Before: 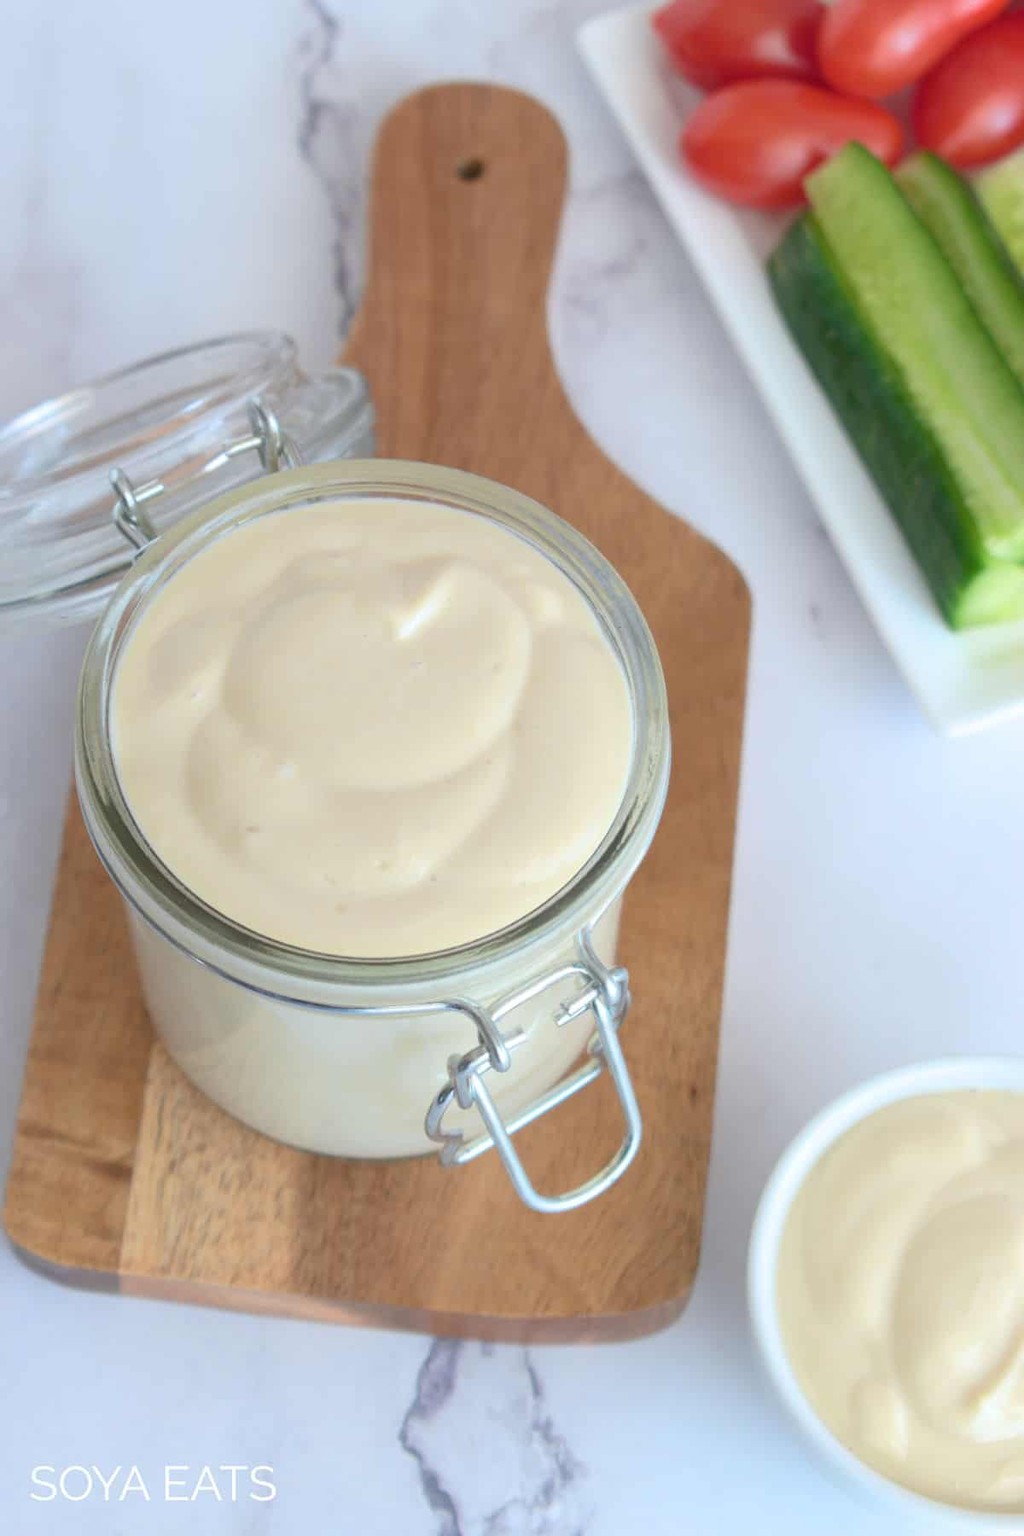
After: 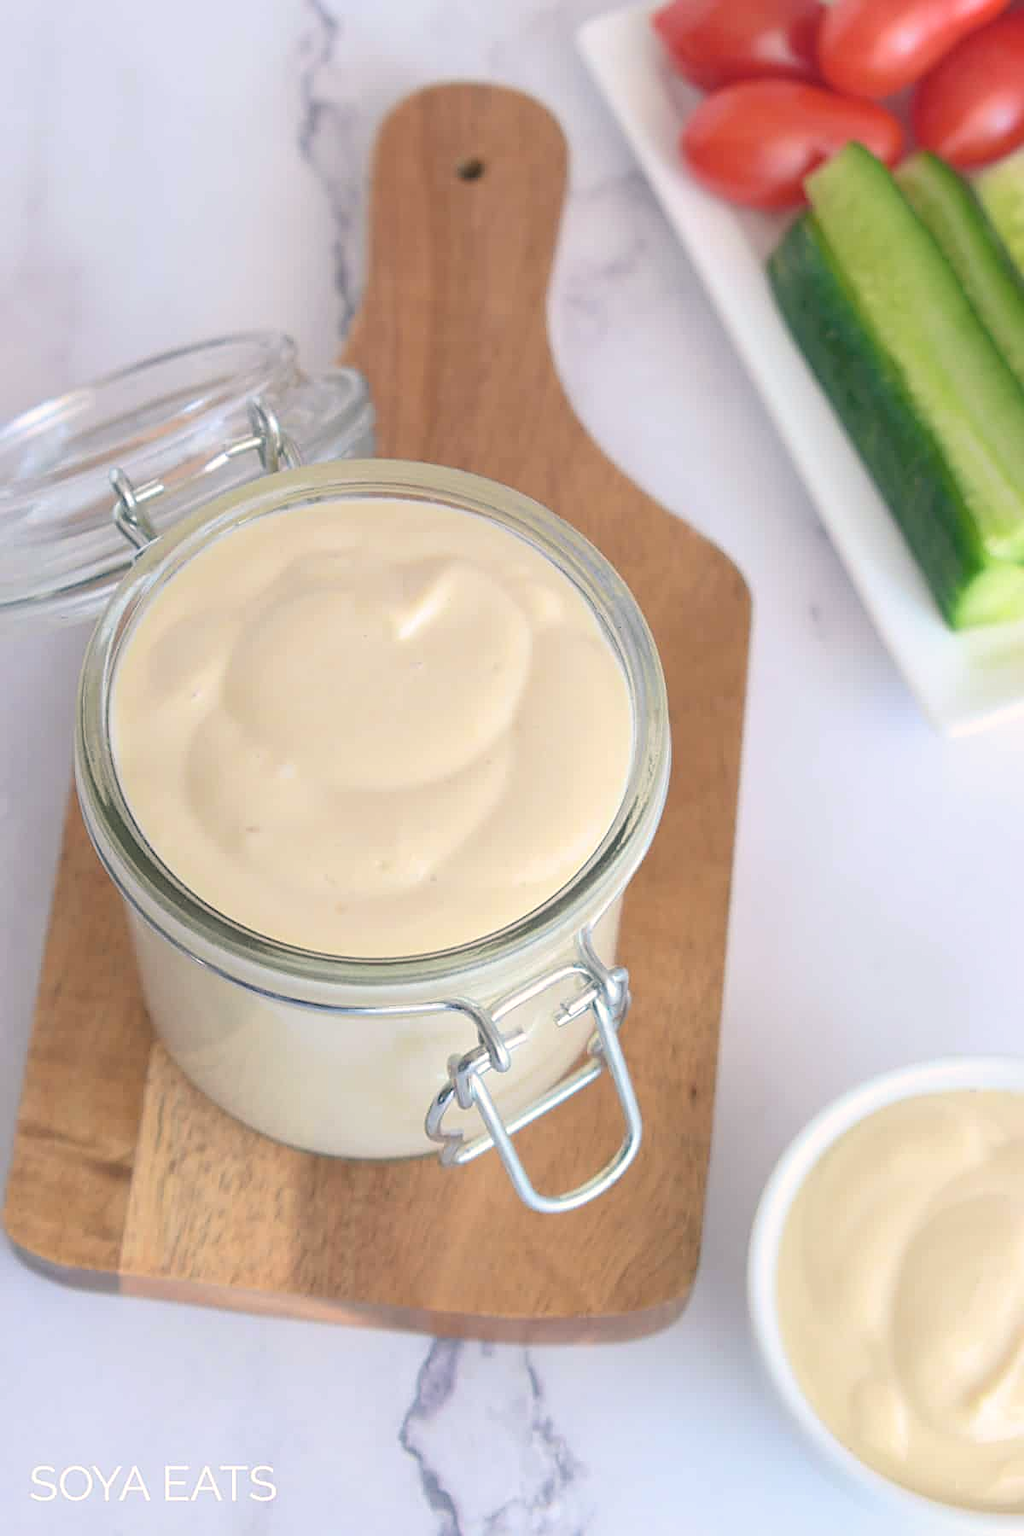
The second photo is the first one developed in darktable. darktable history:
color correction: highlights a* 5.4, highlights b* 5.32, shadows a* -4.3, shadows b* -5.06
contrast brightness saturation: contrast 0.045, brightness 0.062, saturation 0.008
sharpen: on, module defaults
